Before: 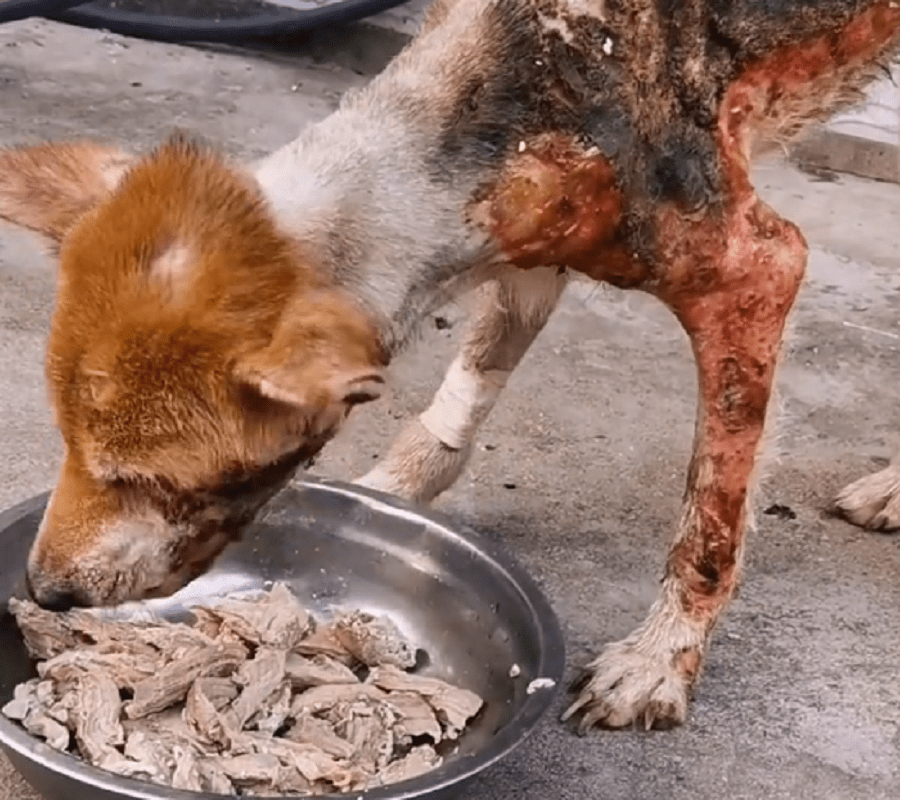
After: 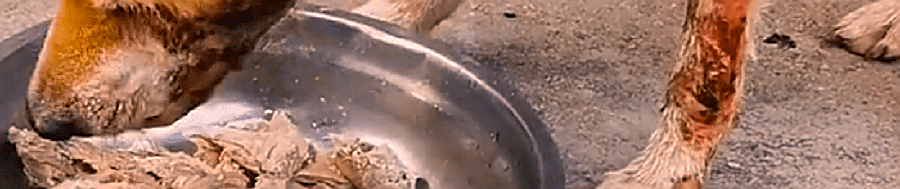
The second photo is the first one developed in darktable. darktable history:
color balance rgb: highlights gain › chroma 3.038%, highlights gain › hue 60.07°, perceptual saturation grading › global saturation 29.614%, global vibrance 20%
crop and rotate: top 58.988%, bottom 17.372%
sharpen: radius 1.38, amount 1.258, threshold 0.618
